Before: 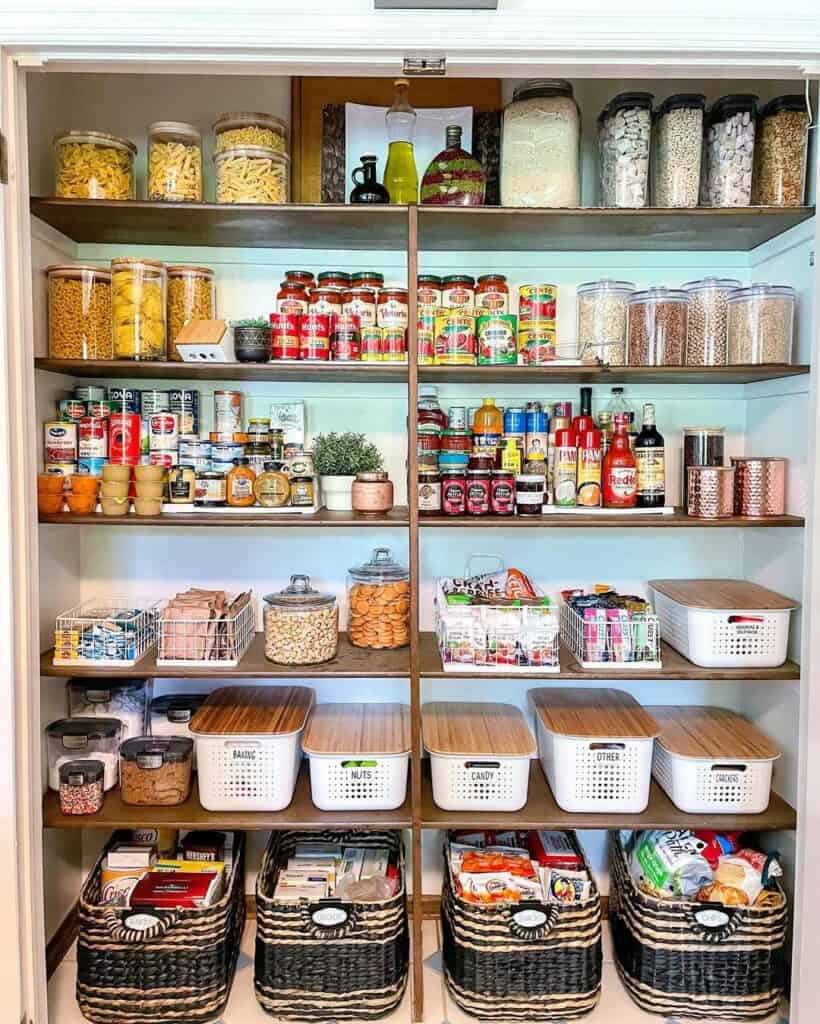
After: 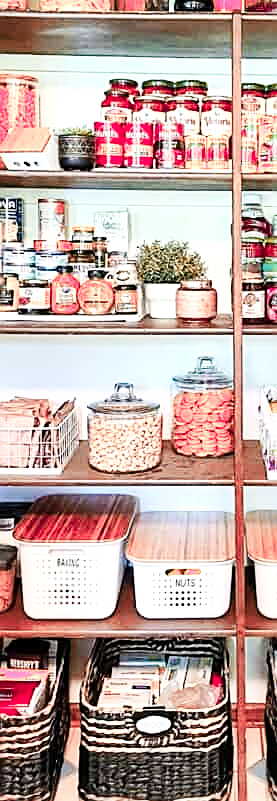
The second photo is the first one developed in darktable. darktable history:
base curve: curves: ch0 [(0, 0) (0.032, 0.025) (0.121, 0.166) (0.206, 0.329) (0.605, 0.79) (1, 1)], preserve colors none
crop and rotate: left 21.537%, top 18.754%, right 44.615%, bottom 2.969%
exposure: exposure 0.378 EV, compensate exposure bias true, compensate highlight preservation false
contrast brightness saturation: saturation -0.049
sharpen: on, module defaults
color zones: curves: ch2 [(0, 0.488) (0.143, 0.417) (0.286, 0.212) (0.429, 0.179) (0.571, 0.154) (0.714, 0.415) (0.857, 0.495) (1, 0.488)]
tone equalizer: edges refinement/feathering 500, mask exposure compensation -1.57 EV, preserve details no
